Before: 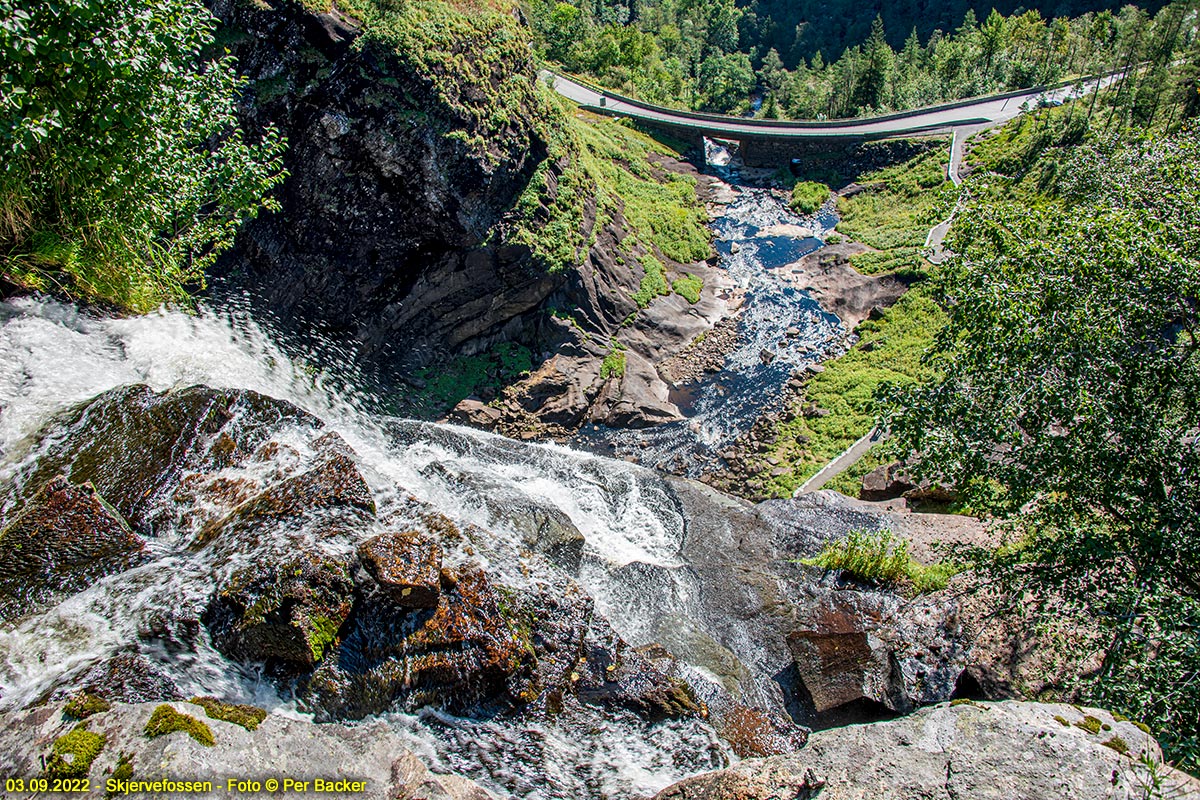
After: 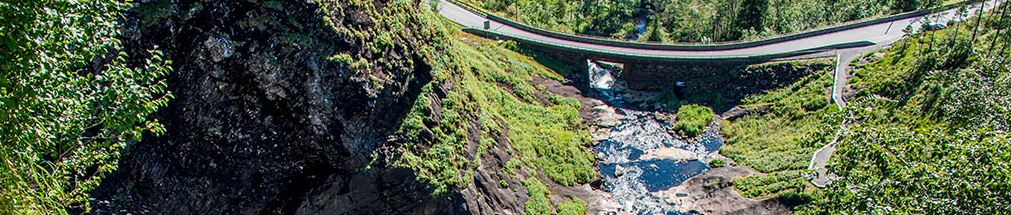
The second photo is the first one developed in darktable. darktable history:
crop and rotate: left 9.667%, top 9.67%, right 6.015%, bottom 63.407%
